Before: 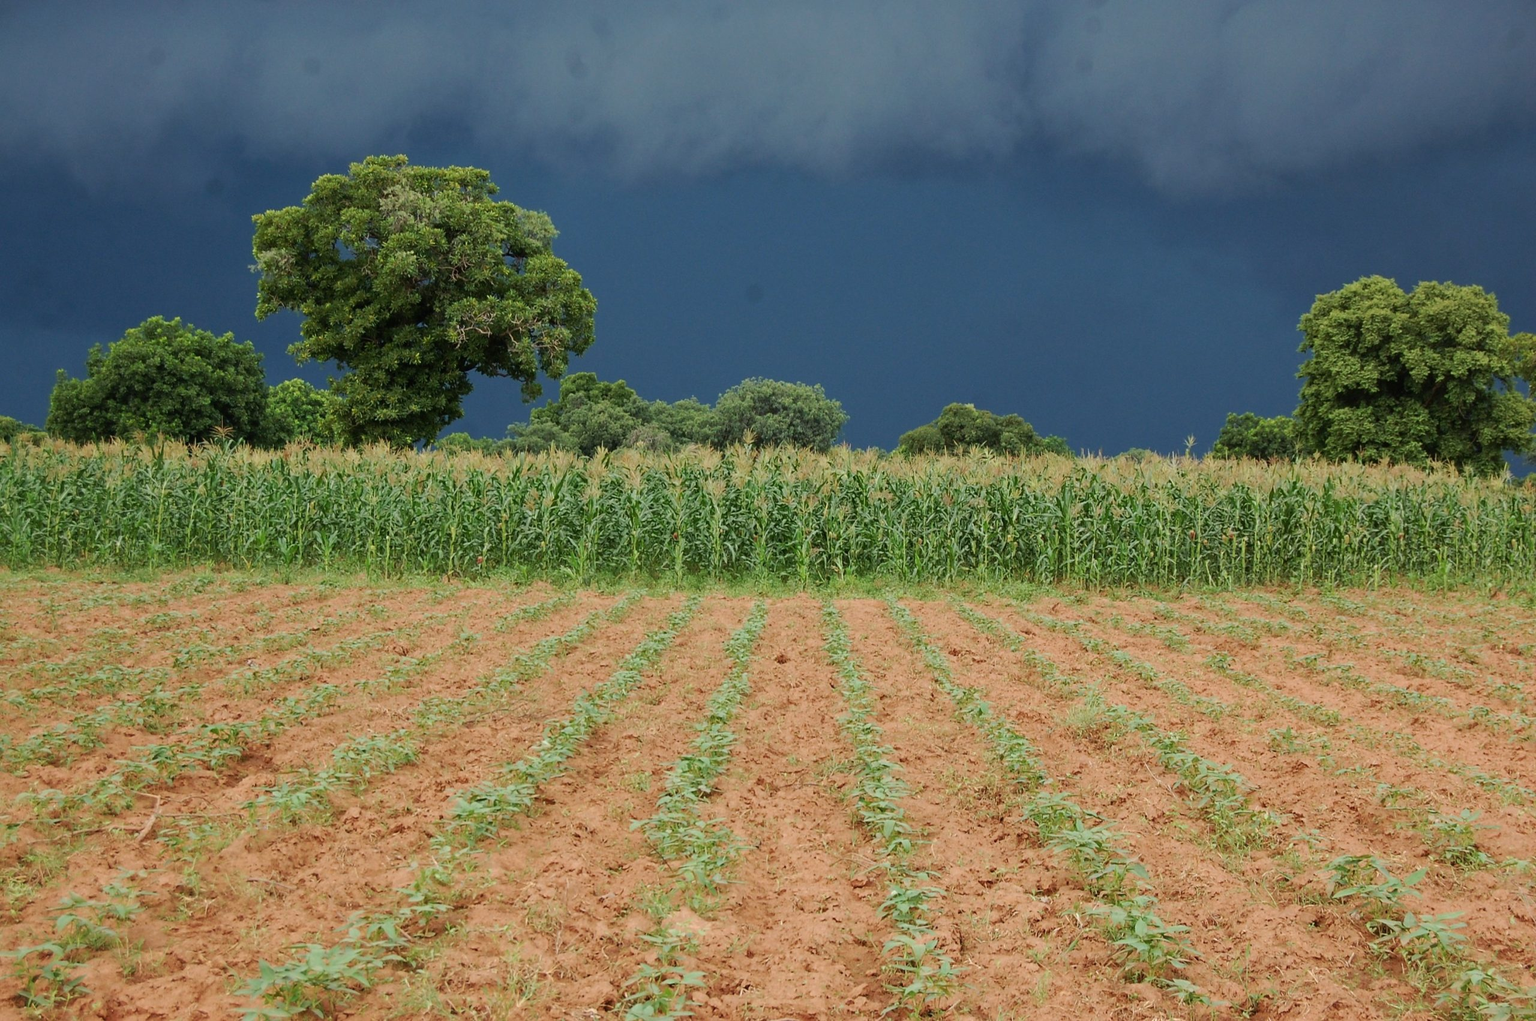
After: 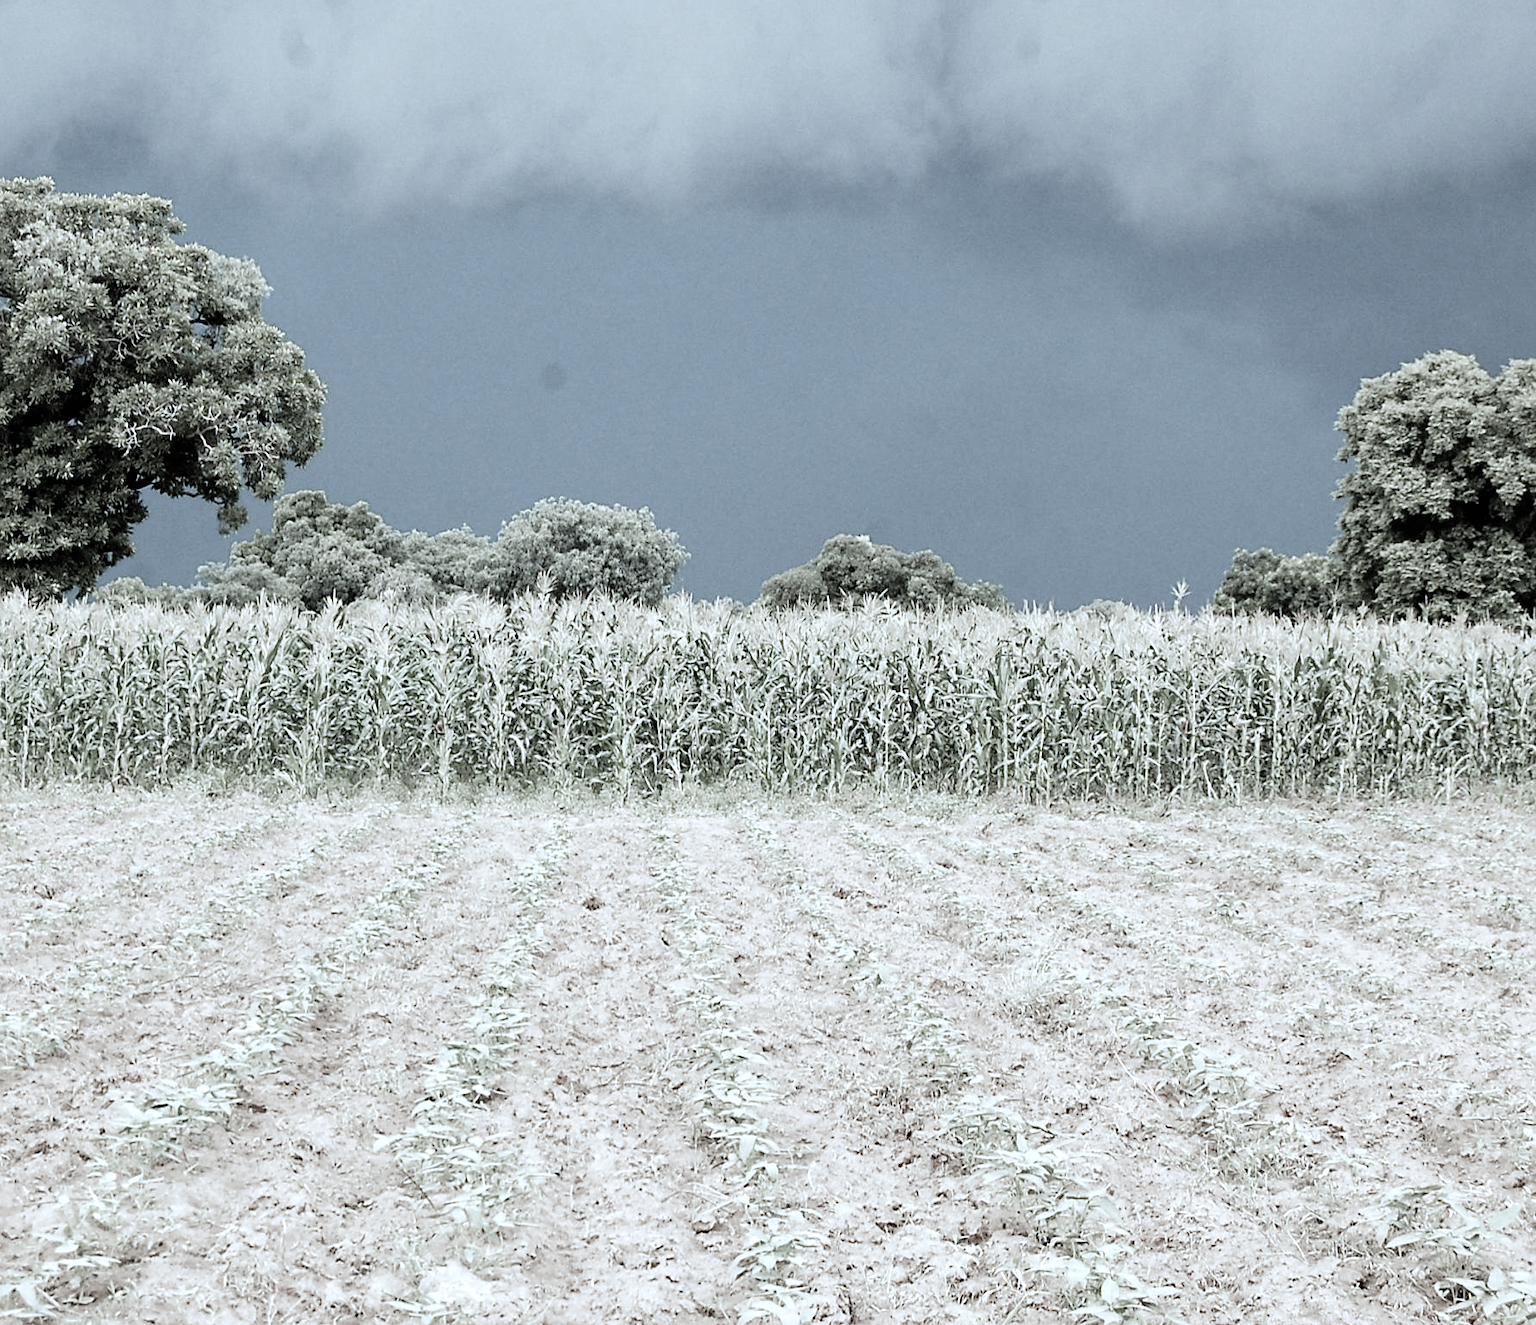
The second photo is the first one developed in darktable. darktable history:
exposure: black level correction 0, exposure 1.369 EV, compensate highlight preservation false
color correction: highlights a* -4.1, highlights b* -10.65
color zones: curves: ch0 [(0, 0.613) (0.01, 0.613) (0.245, 0.448) (0.498, 0.529) (0.642, 0.665) (0.879, 0.777) (0.99, 0.613)]; ch1 [(0, 0.272) (0.219, 0.127) (0.724, 0.346)]
filmic rgb: black relative exposure -5.03 EV, white relative exposure 3.98 EV, hardness 2.9, contrast 1.192, highlights saturation mix -30.06%, preserve chrominance no, color science v5 (2021)
sharpen: radius 1.826, amount 0.401, threshold 1.678
crop and rotate: left 24.104%, top 3.18%, right 6.418%, bottom 6.677%
